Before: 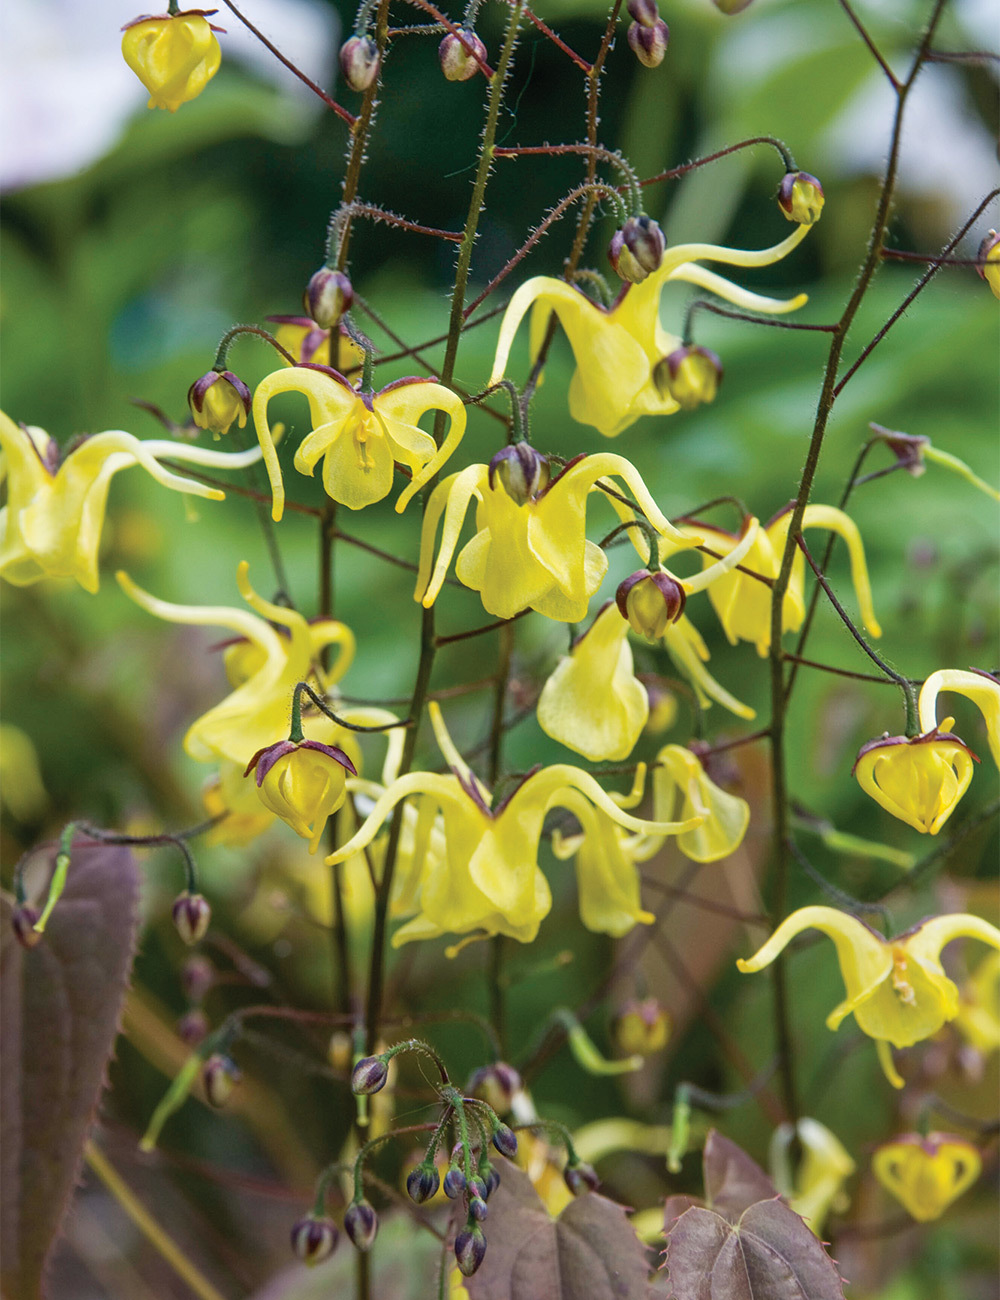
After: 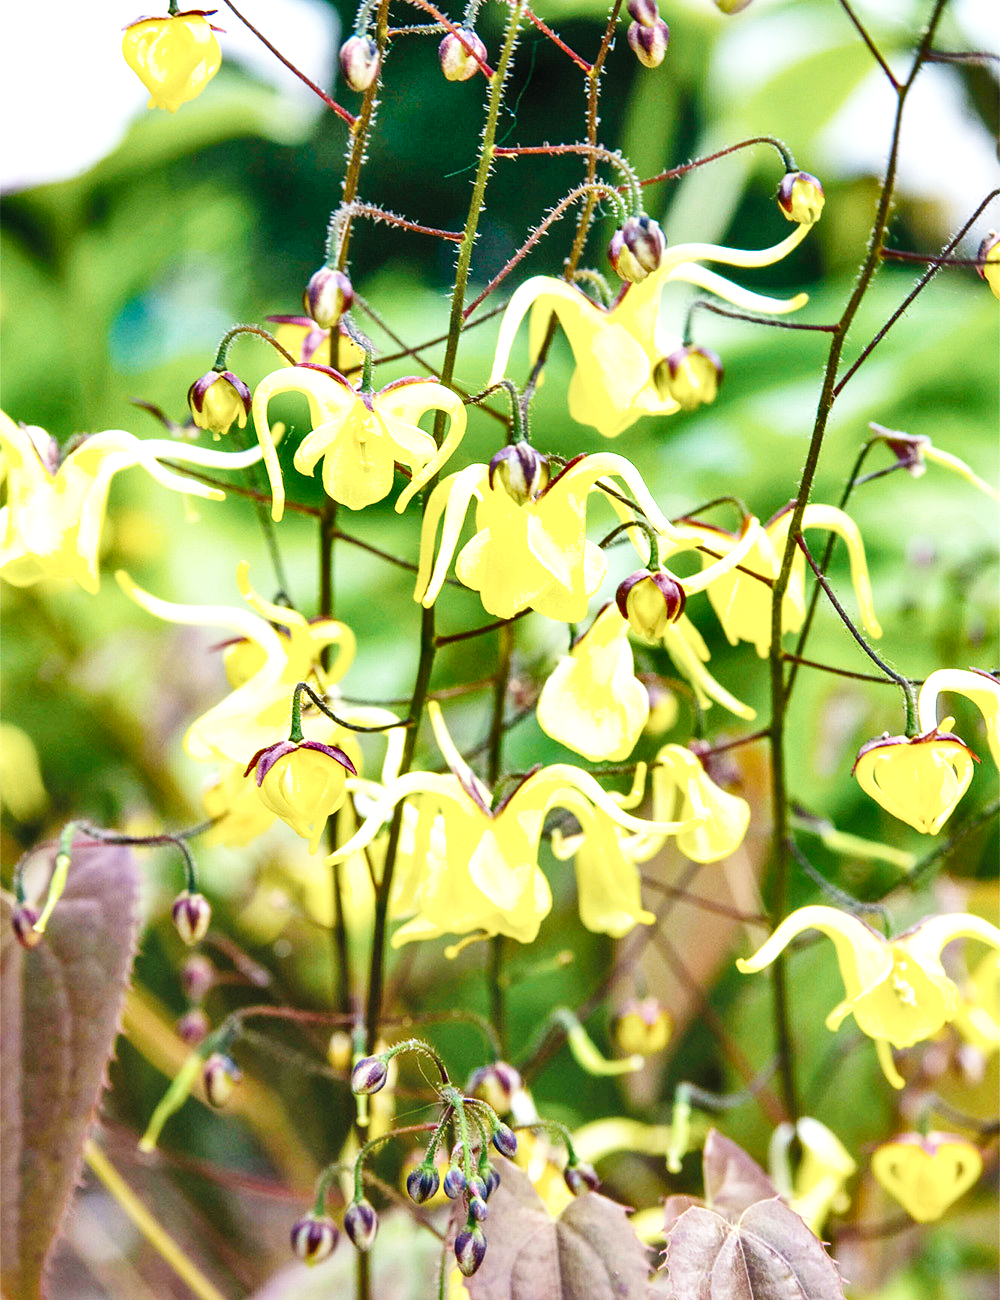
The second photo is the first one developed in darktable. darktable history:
shadows and highlights: shadows 12, white point adjustment 1.2, soften with gaussian
tone equalizer: on, module defaults
base curve: curves: ch0 [(0, 0.003) (0.001, 0.002) (0.006, 0.004) (0.02, 0.022) (0.048, 0.086) (0.094, 0.234) (0.162, 0.431) (0.258, 0.629) (0.385, 0.8) (0.548, 0.918) (0.751, 0.988) (1, 1)], preserve colors none
exposure: black level correction 0, exposure 0.5 EV, compensate exposure bias true, compensate highlight preservation false
